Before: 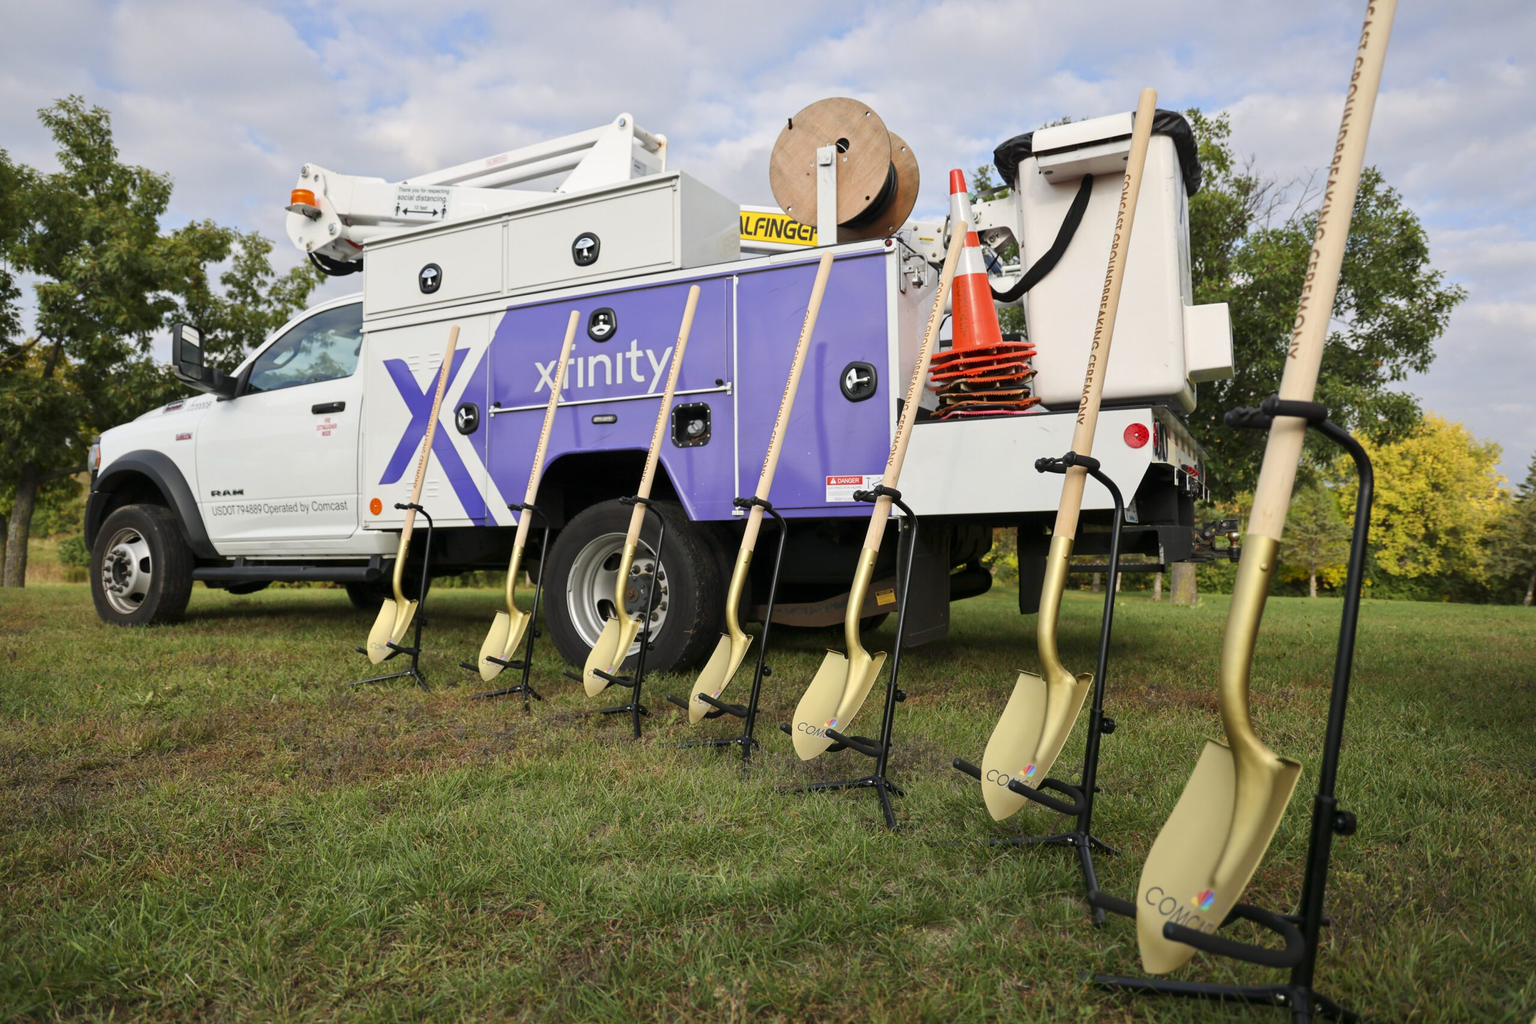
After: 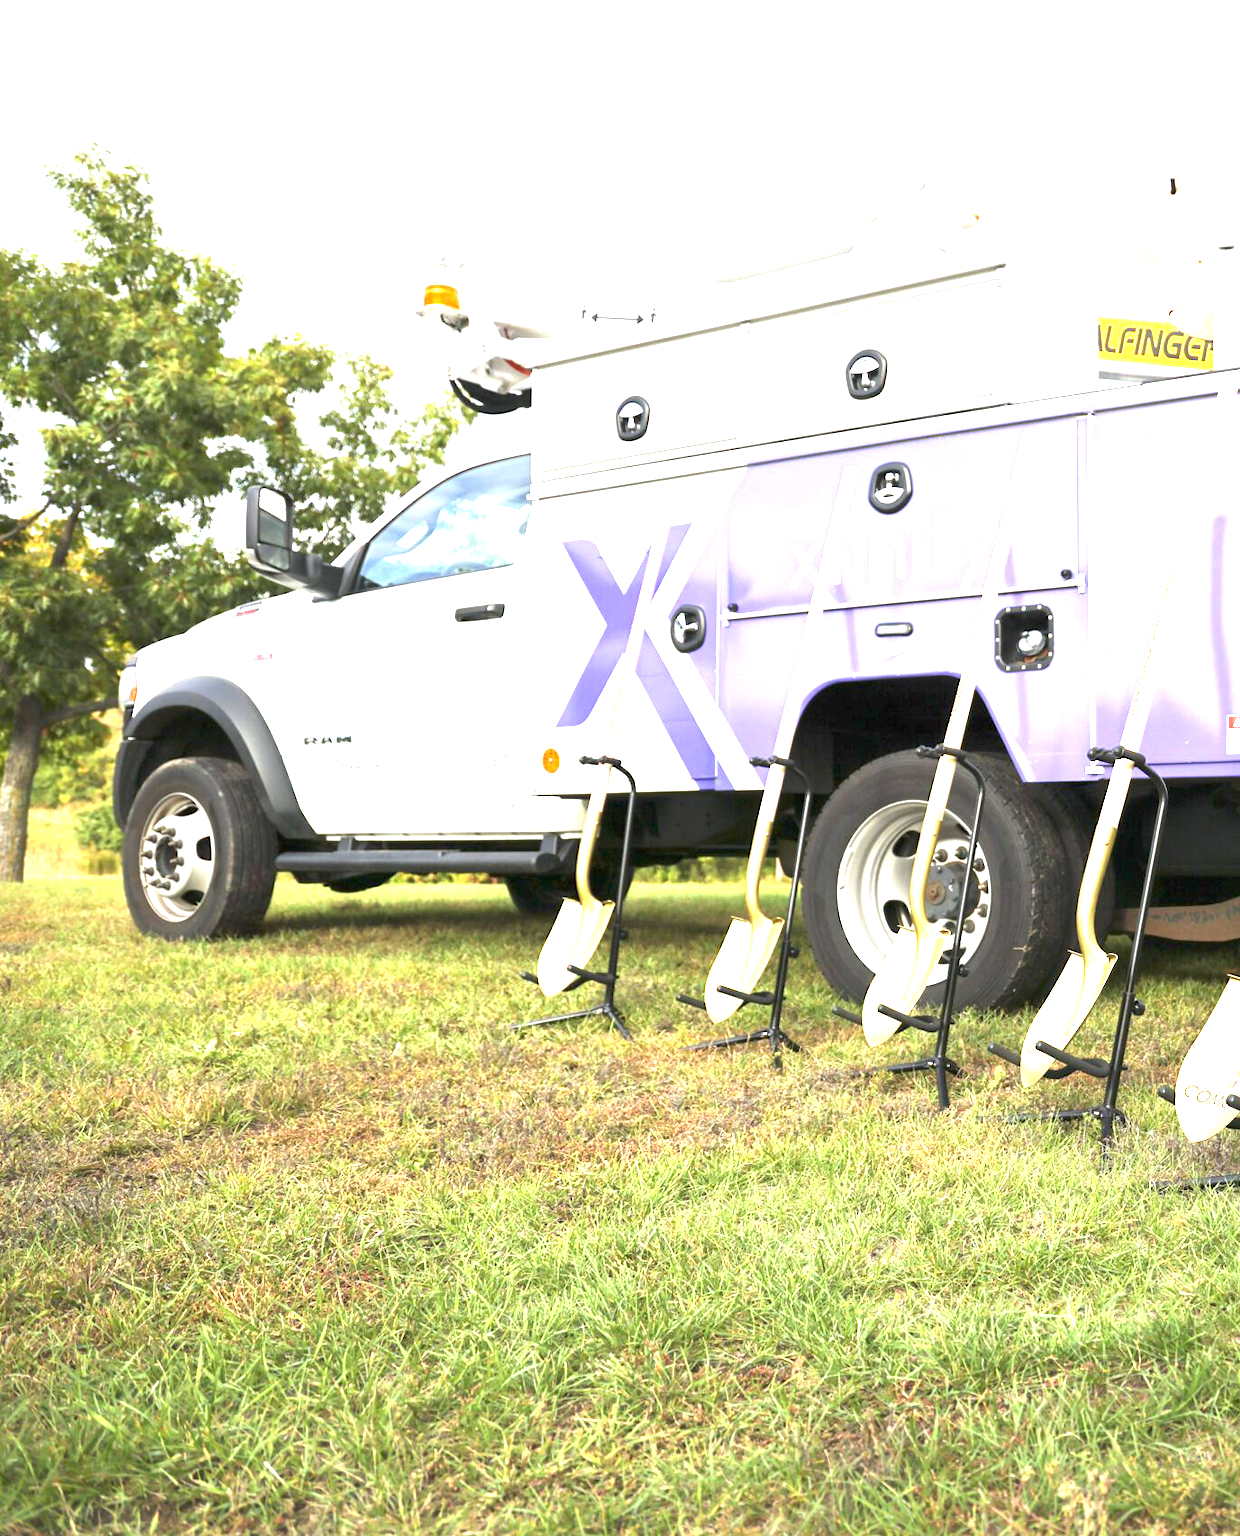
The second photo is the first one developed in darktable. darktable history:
crop: left 0.587%, right 45.588%, bottom 0.086%
exposure: black level correction 0, exposure 2.327 EV, compensate exposure bias true, compensate highlight preservation false
